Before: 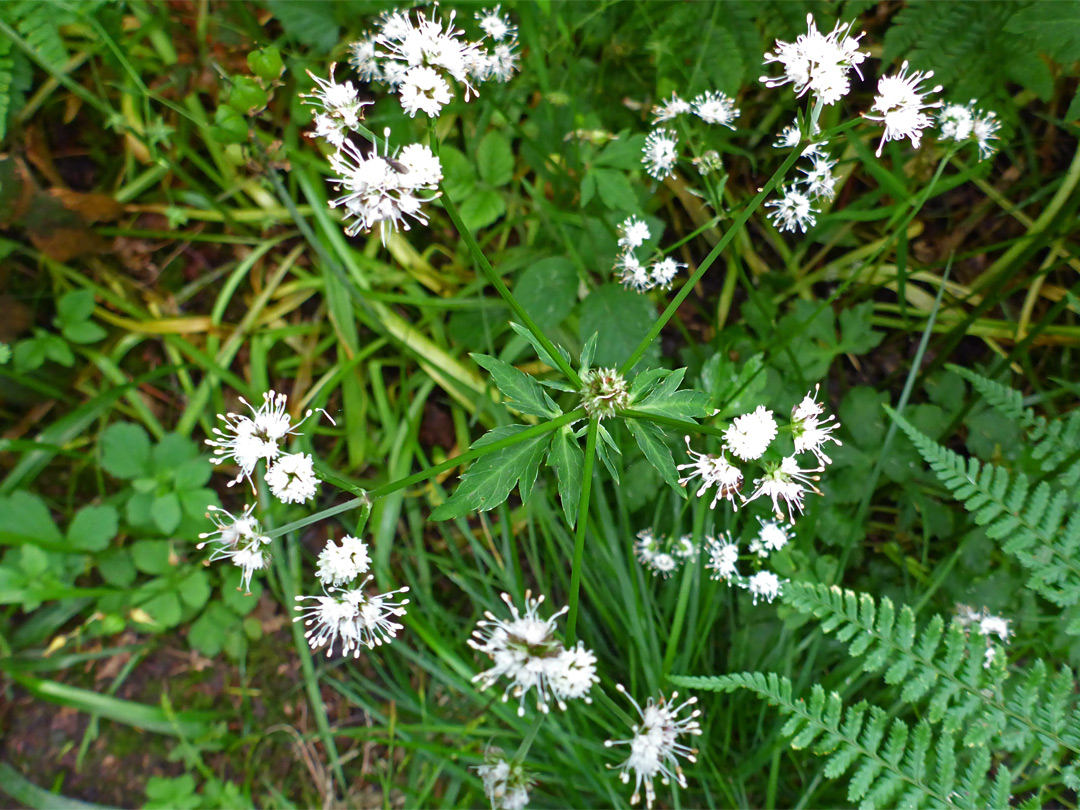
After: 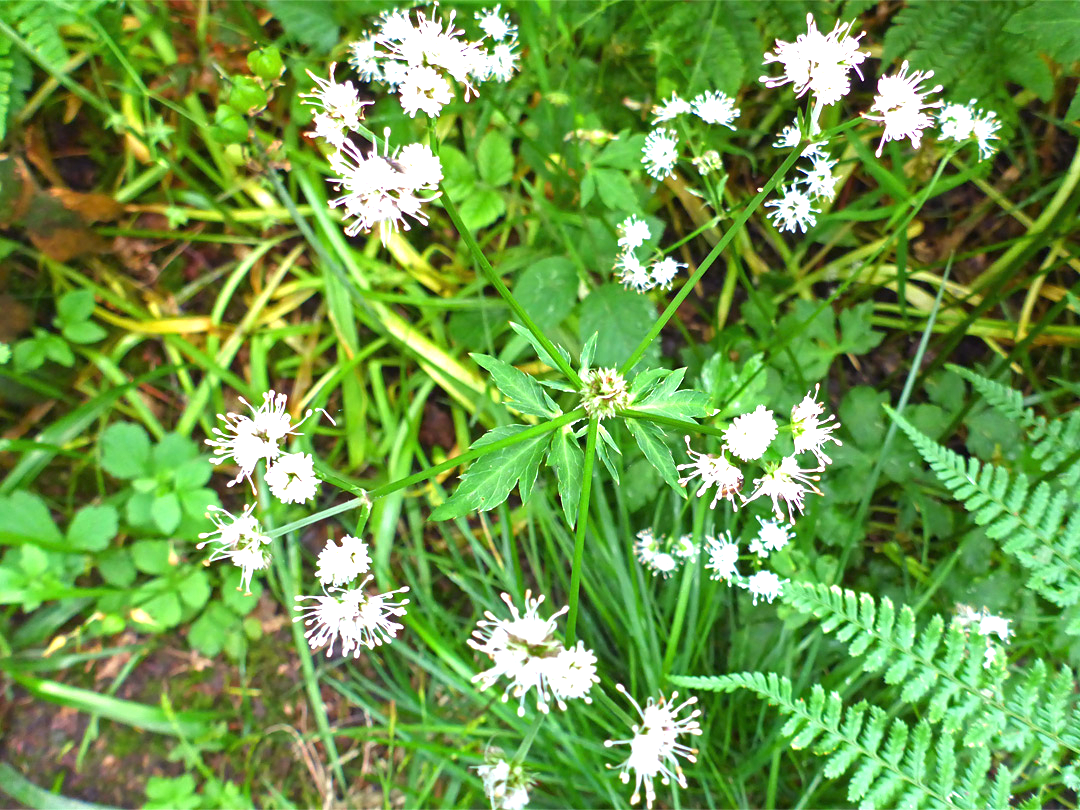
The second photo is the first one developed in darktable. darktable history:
exposure: black level correction 0, exposure 1.289 EV, compensate highlight preservation false
